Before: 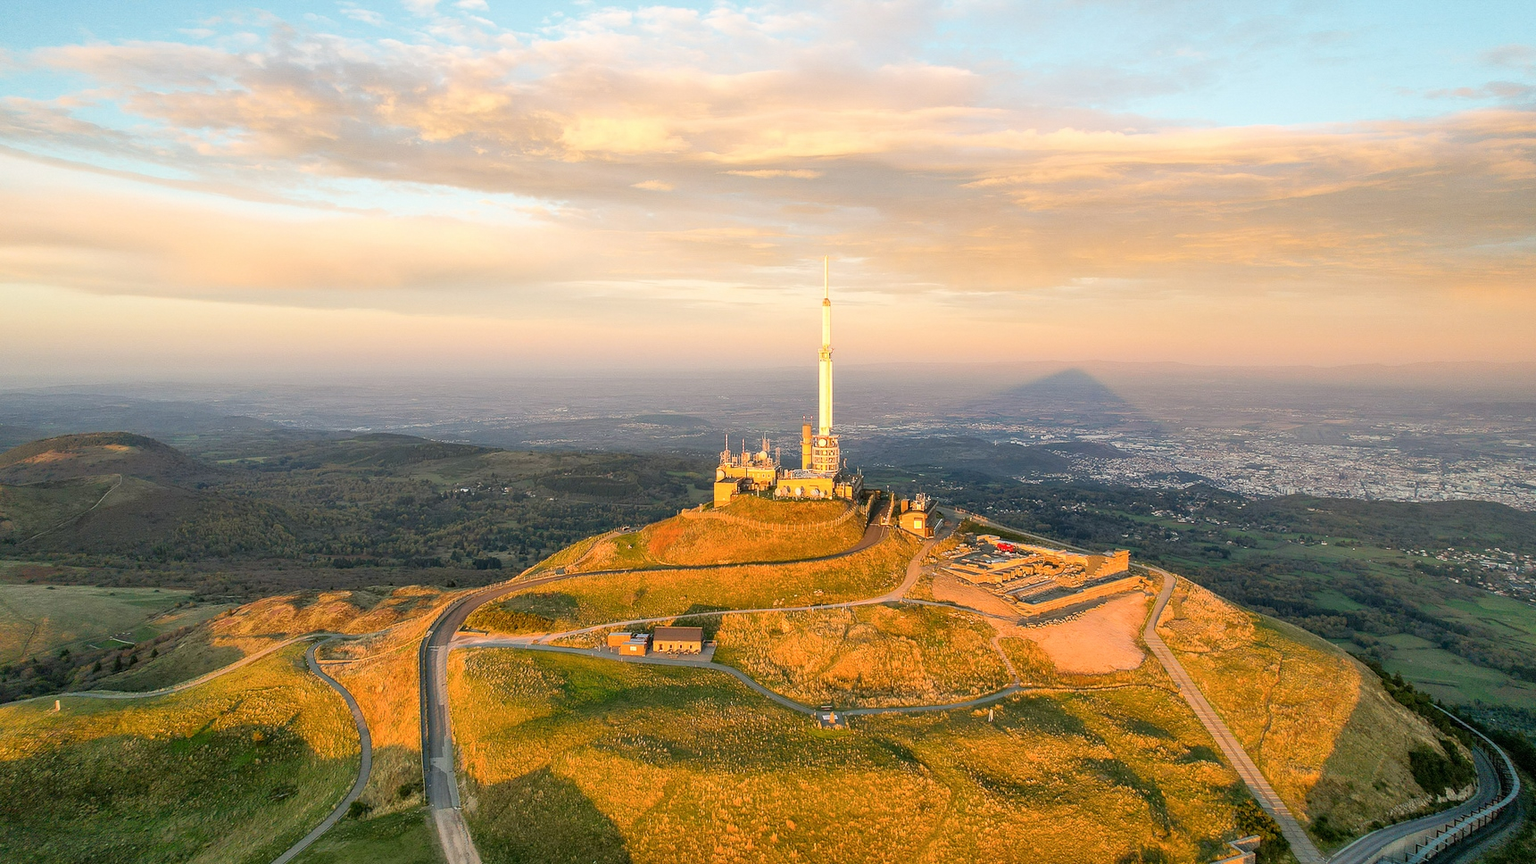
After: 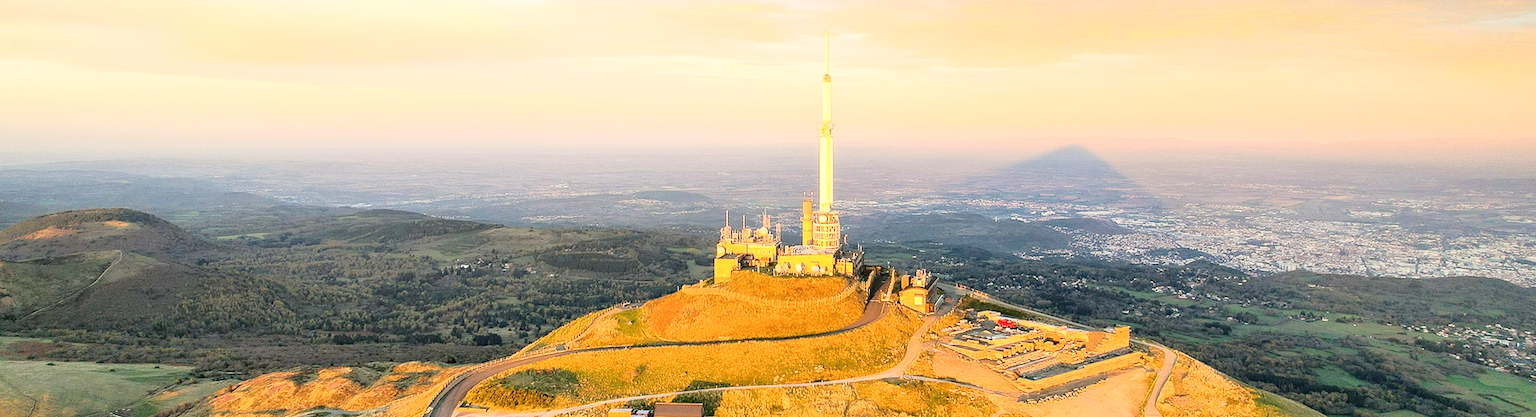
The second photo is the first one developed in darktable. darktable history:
base curve: curves: ch0 [(0, 0) (0.028, 0.03) (0.121, 0.232) (0.46, 0.748) (0.859, 0.968) (1, 1)]
crop and rotate: top 26.056%, bottom 25.543%
